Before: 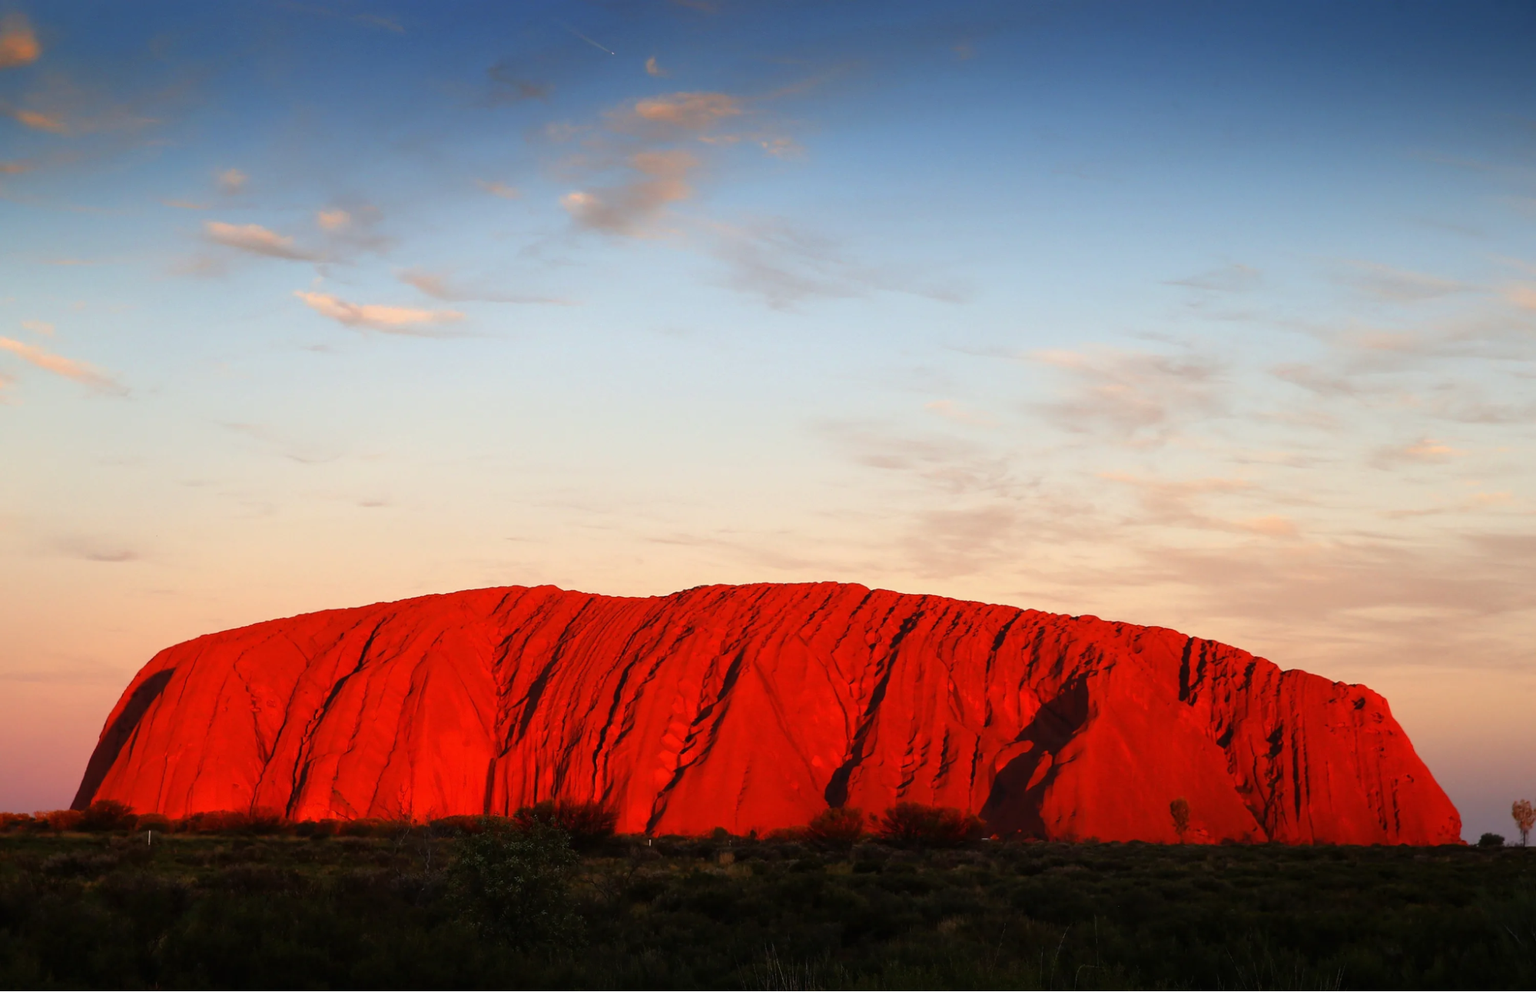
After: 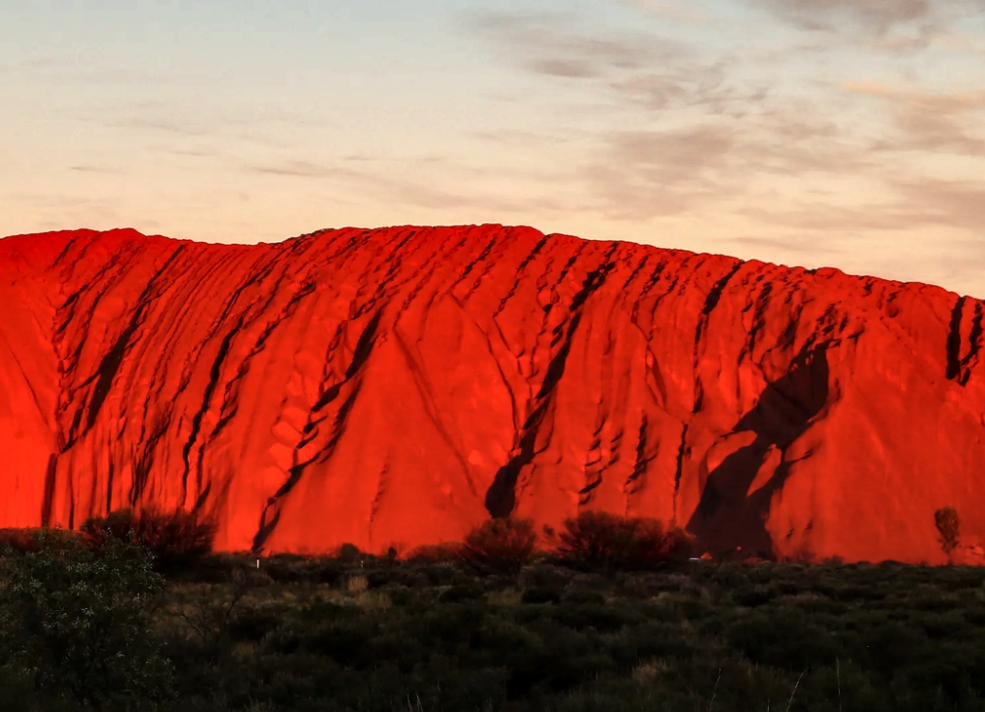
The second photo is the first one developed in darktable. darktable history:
exposure: compensate highlight preservation false
shadows and highlights: radius 169.35, shadows 26.2, white point adjustment 3.32, highlights -68.15, soften with gaussian
crop: left 29.437%, top 41.339%, right 21.284%, bottom 3.474%
local contrast: on, module defaults
